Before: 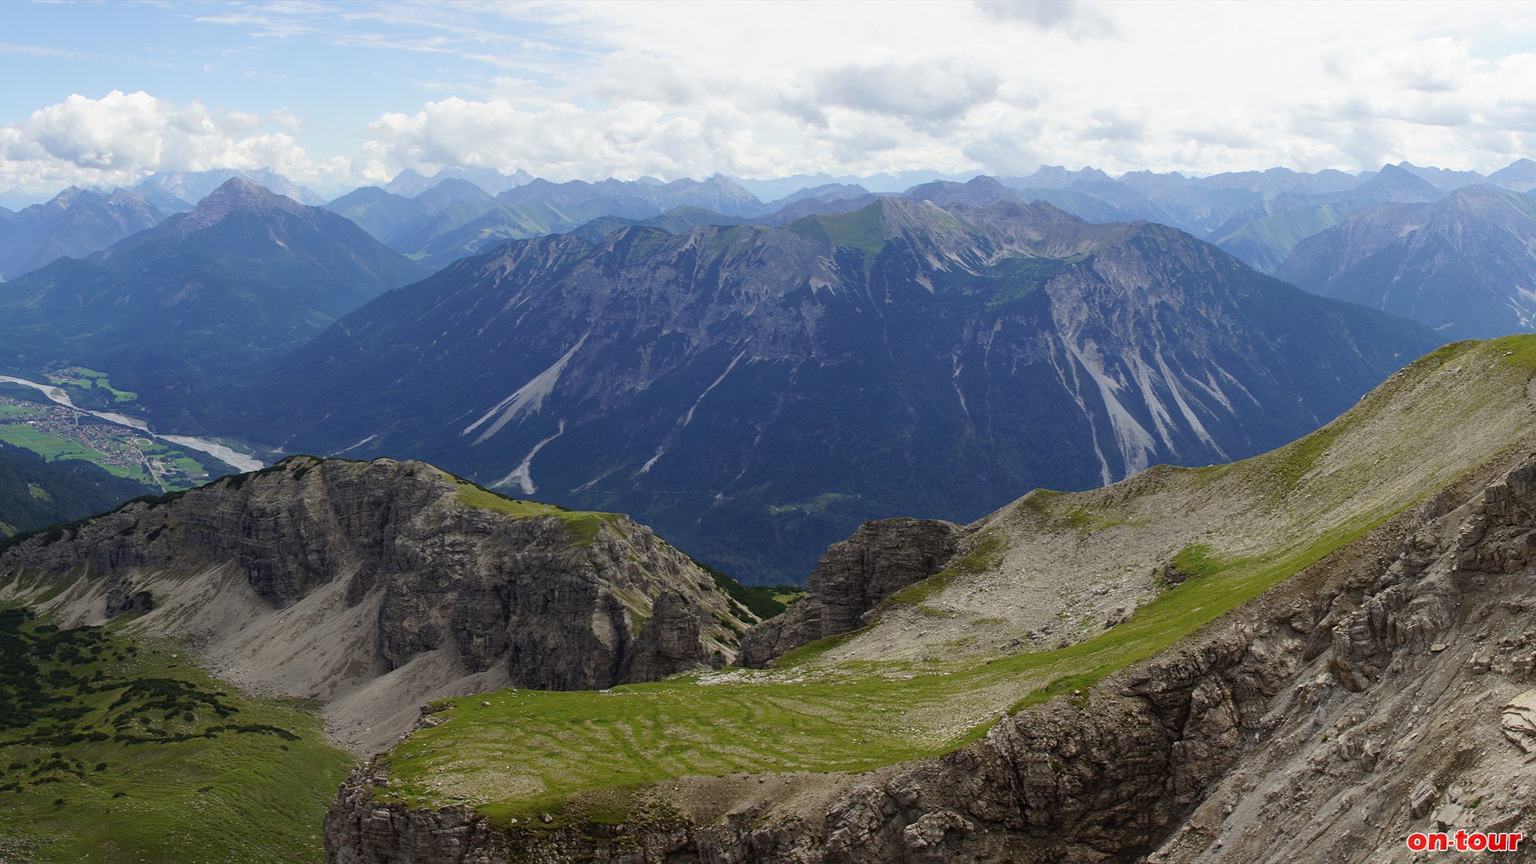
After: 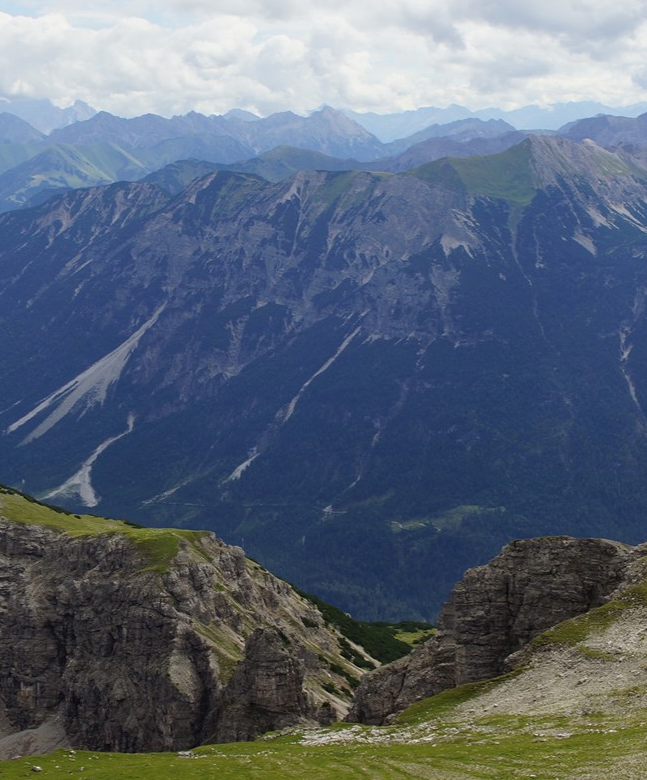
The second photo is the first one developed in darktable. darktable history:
crop and rotate: left 29.764%, top 10.345%, right 36.523%, bottom 17.402%
exposure: exposure -0.047 EV, compensate highlight preservation false
